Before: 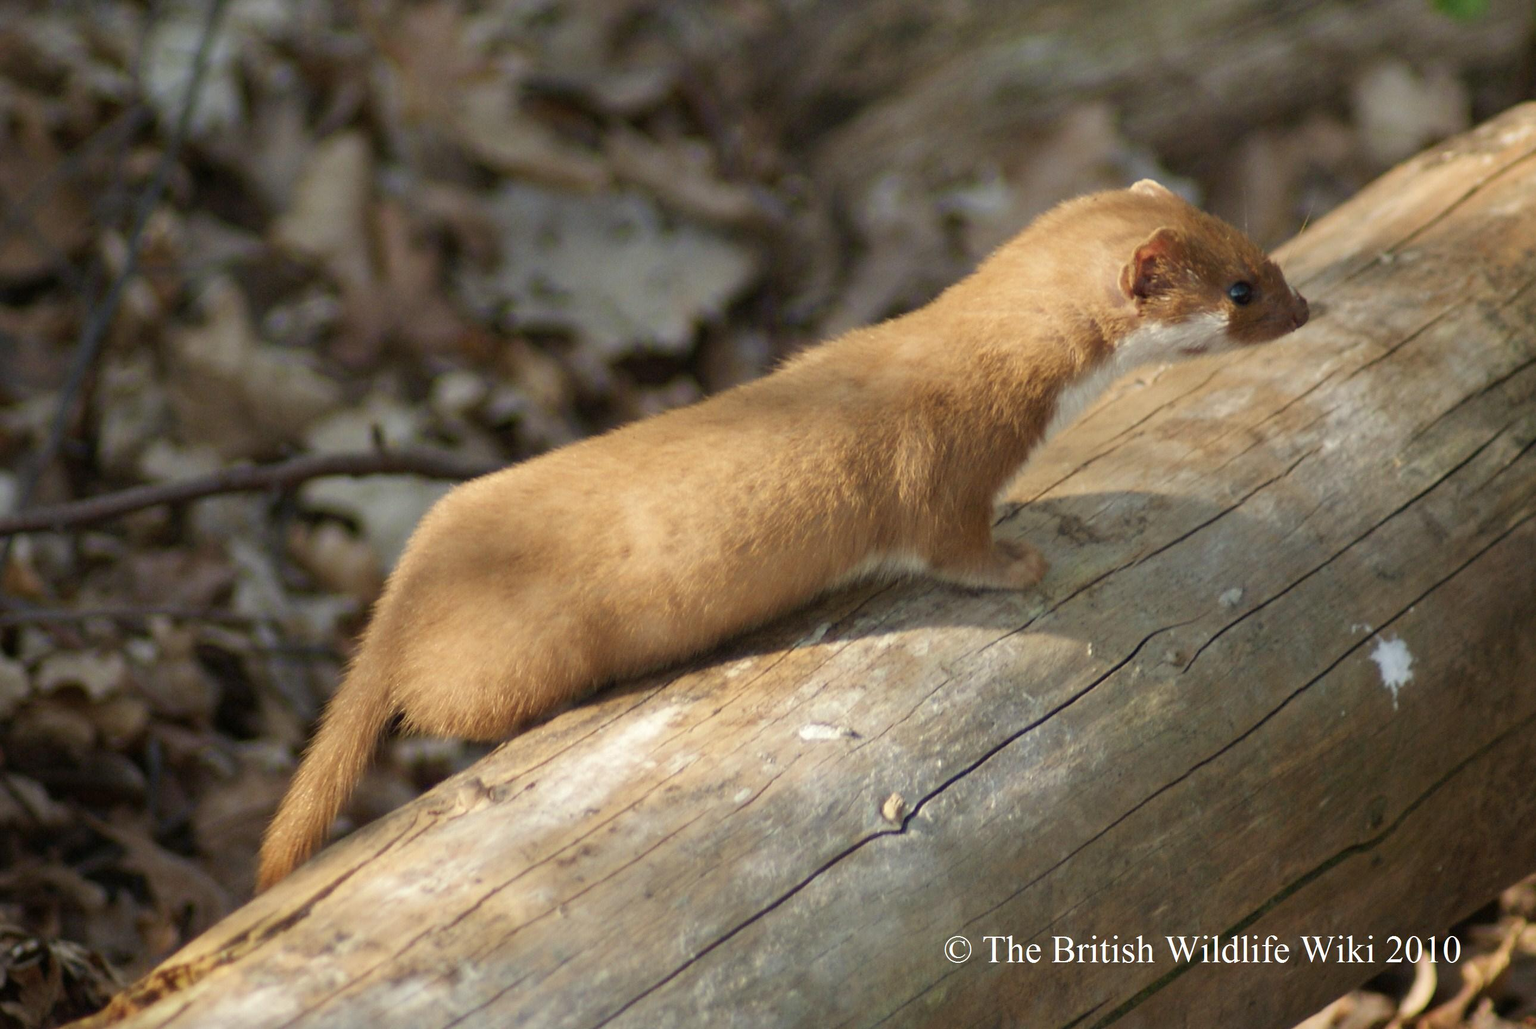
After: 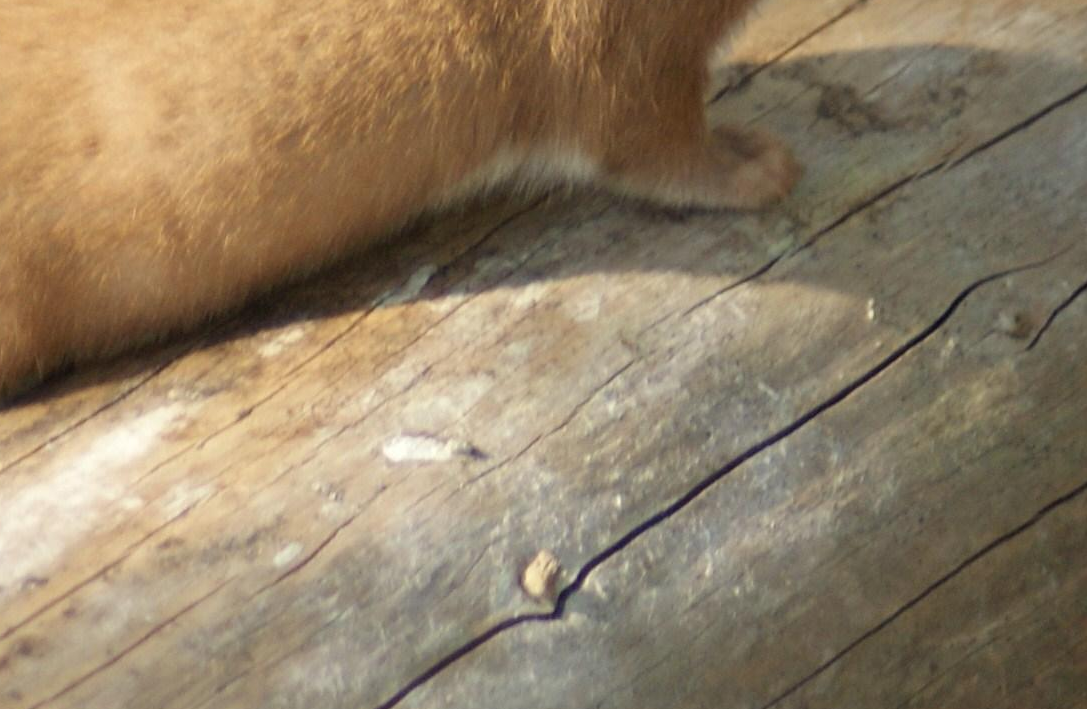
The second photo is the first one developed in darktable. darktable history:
white balance: red 1, blue 1
crop: left 37.221%, top 45.169%, right 20.63%, bottom 13.777%
